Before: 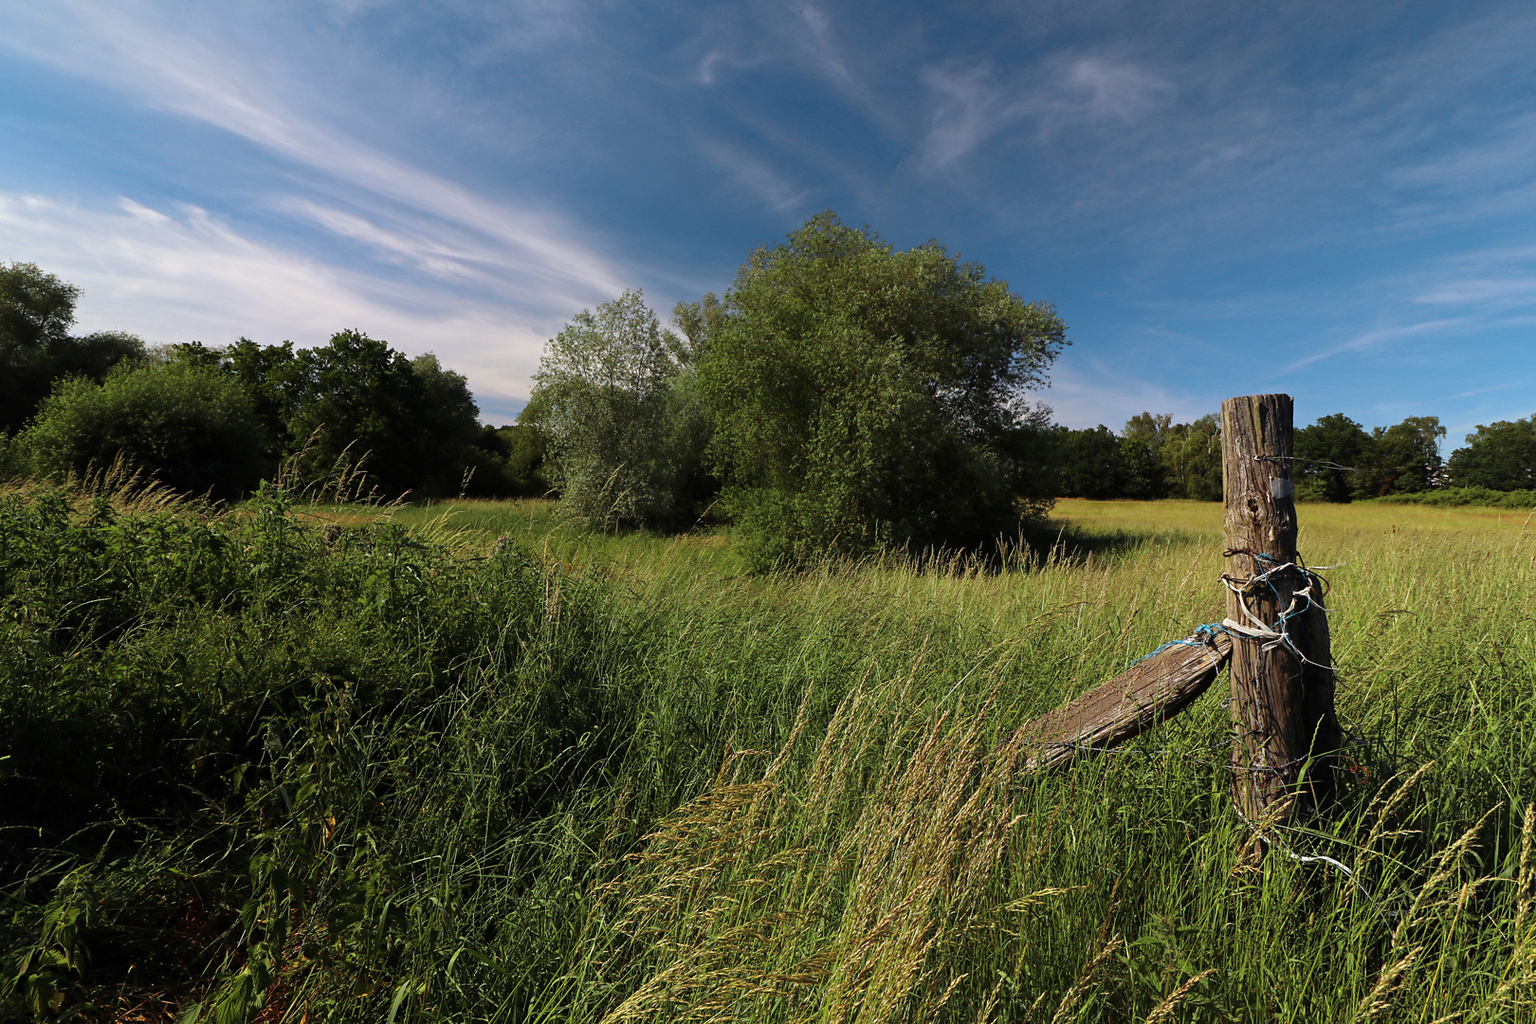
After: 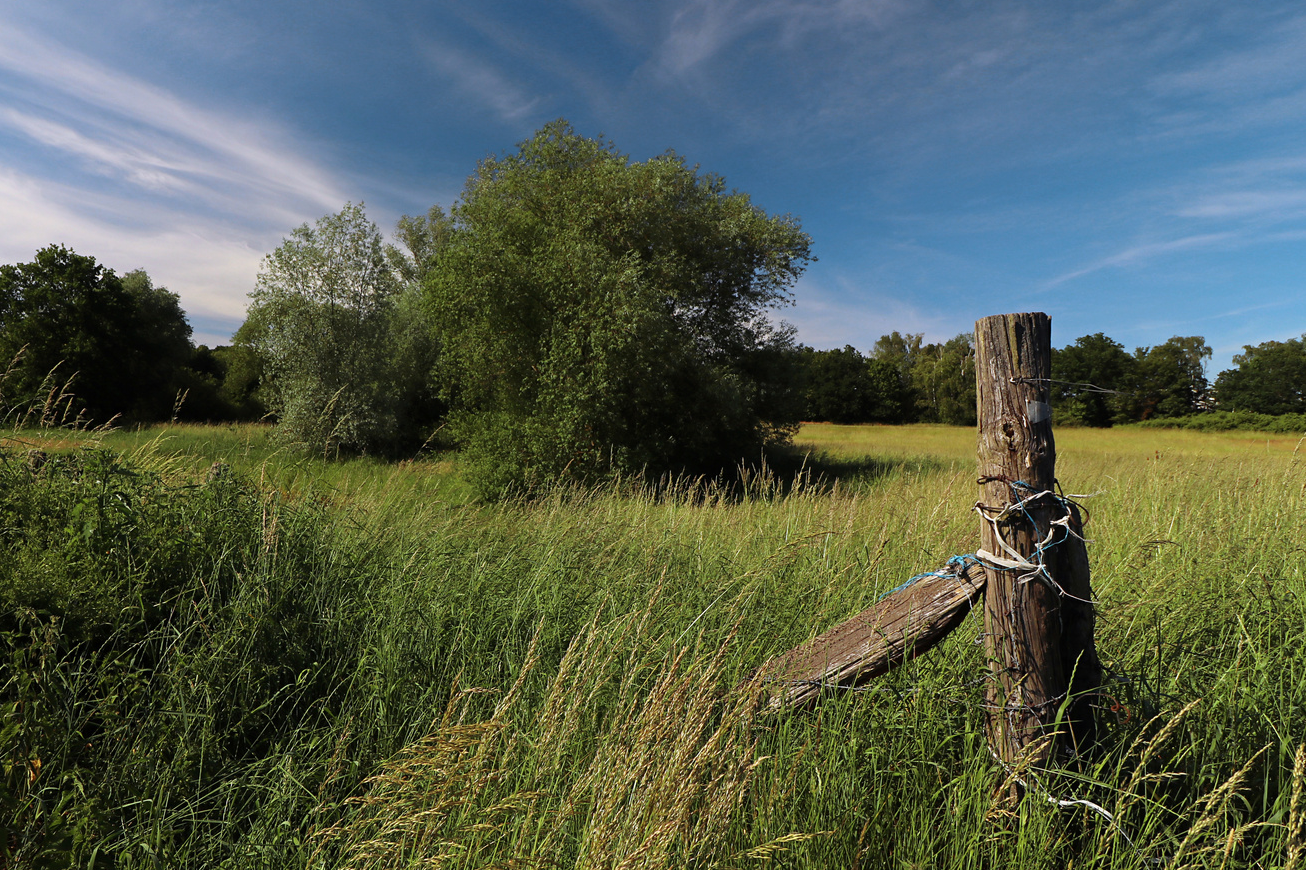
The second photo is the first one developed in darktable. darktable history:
crop: left 19.353%, top 9.629%, right 0%, bottom 9.725%
